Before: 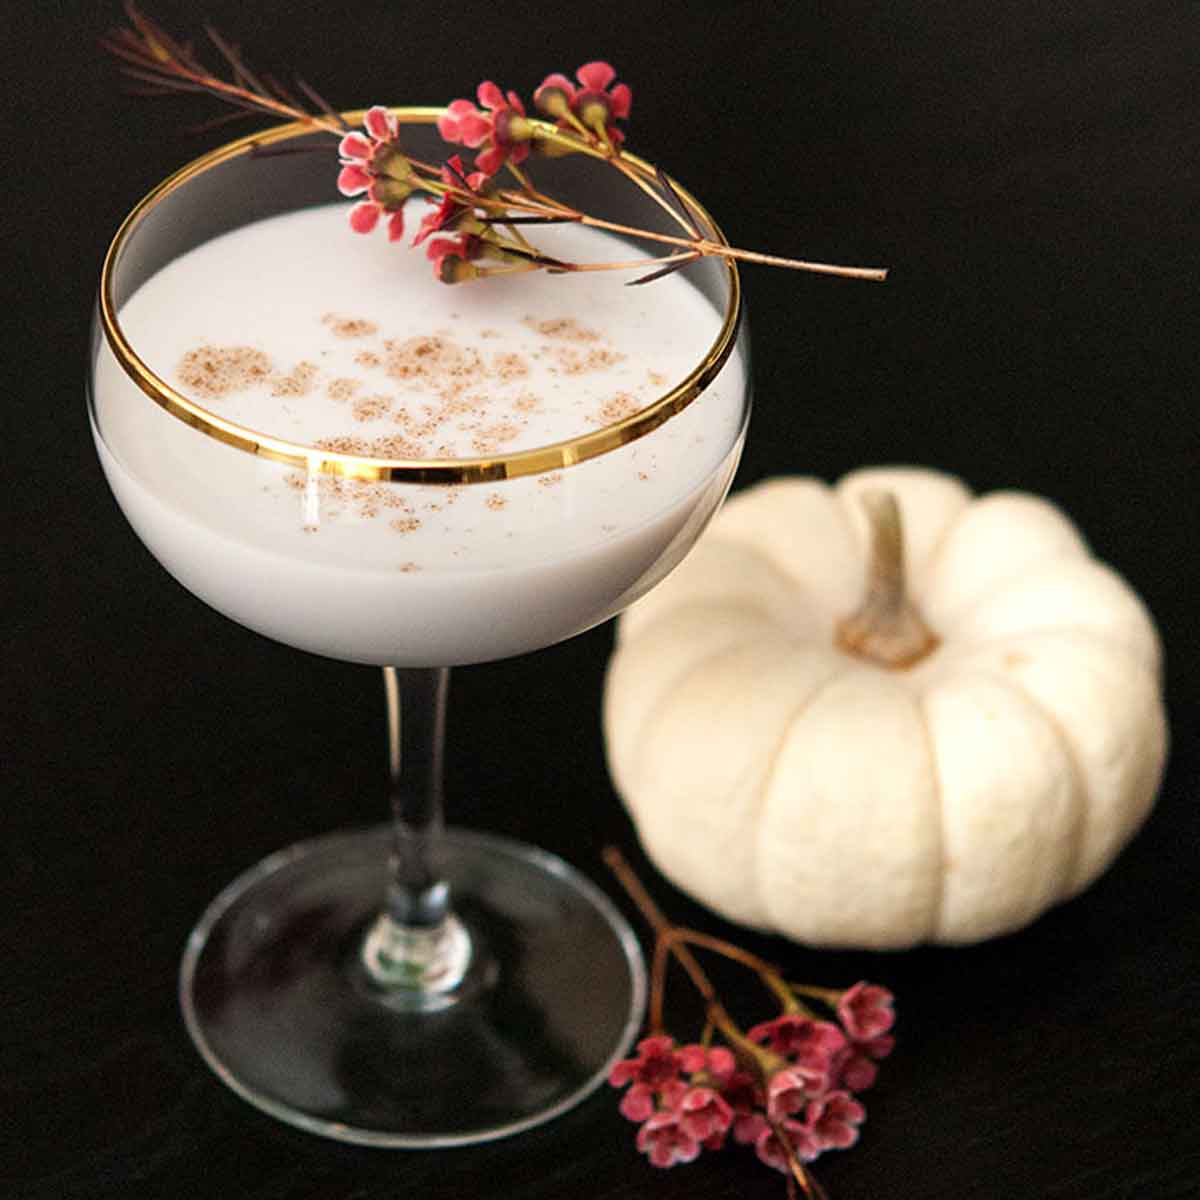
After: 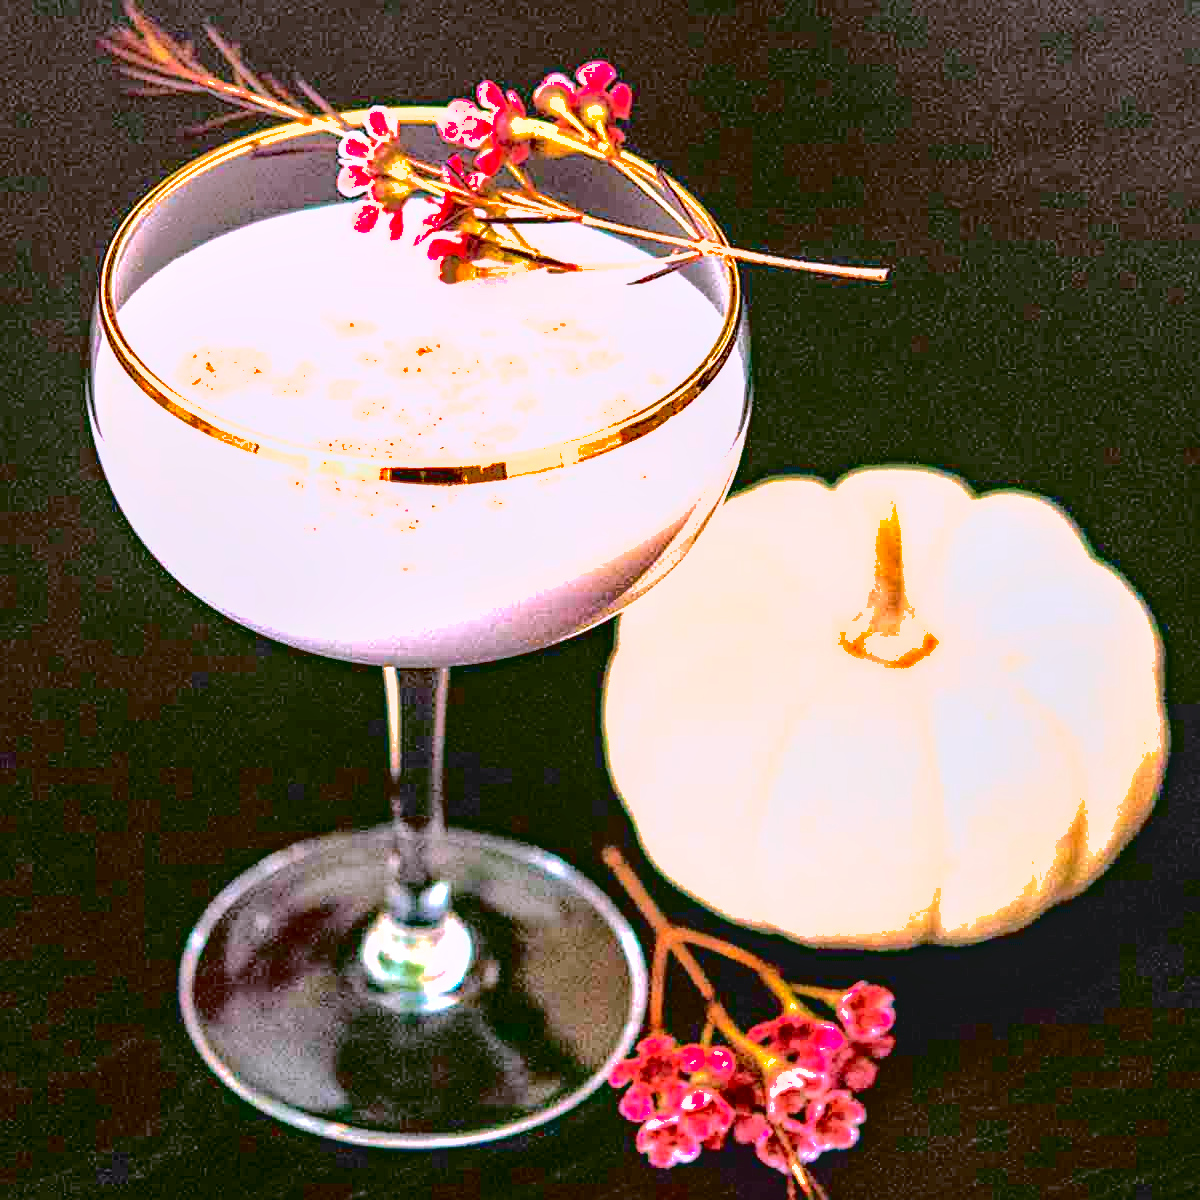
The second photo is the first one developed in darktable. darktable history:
shadows and highlights: shadows 40, highlights -60
local contrast: on, module defaults
white balance: red 1.042, blue 1.17
sharpen: on, module defaults
haze removal: compatibility mode true, adaptive false
tone curve: curves: ch0 [(0, 0.014) (0.17, 0.099) (0.392, 0.438) (0.725, 0.828) (0.872, 0.918) (1, 0.981)]; ch1 [(0, 0) (0.402, 0.36) (0.488, 0.466) (0.5, 0.499) (0.515, 0.515) (0.574, 0.595) (0.619, 0.65) (0.701, 0.725) (1, 1)]; ch2 [(0, 0) (0.432, 0.422) (0.486, 0.49) (0.503, 0.503) (0.523, 0.554) (0.562, 0.606) (0.644, 0.694) (0.717, 0.753) (1, 0.991)], color space Lab, independent channels
exposure: black level correction 0.001, exposure 2 EV, compensate highlight preservation false
